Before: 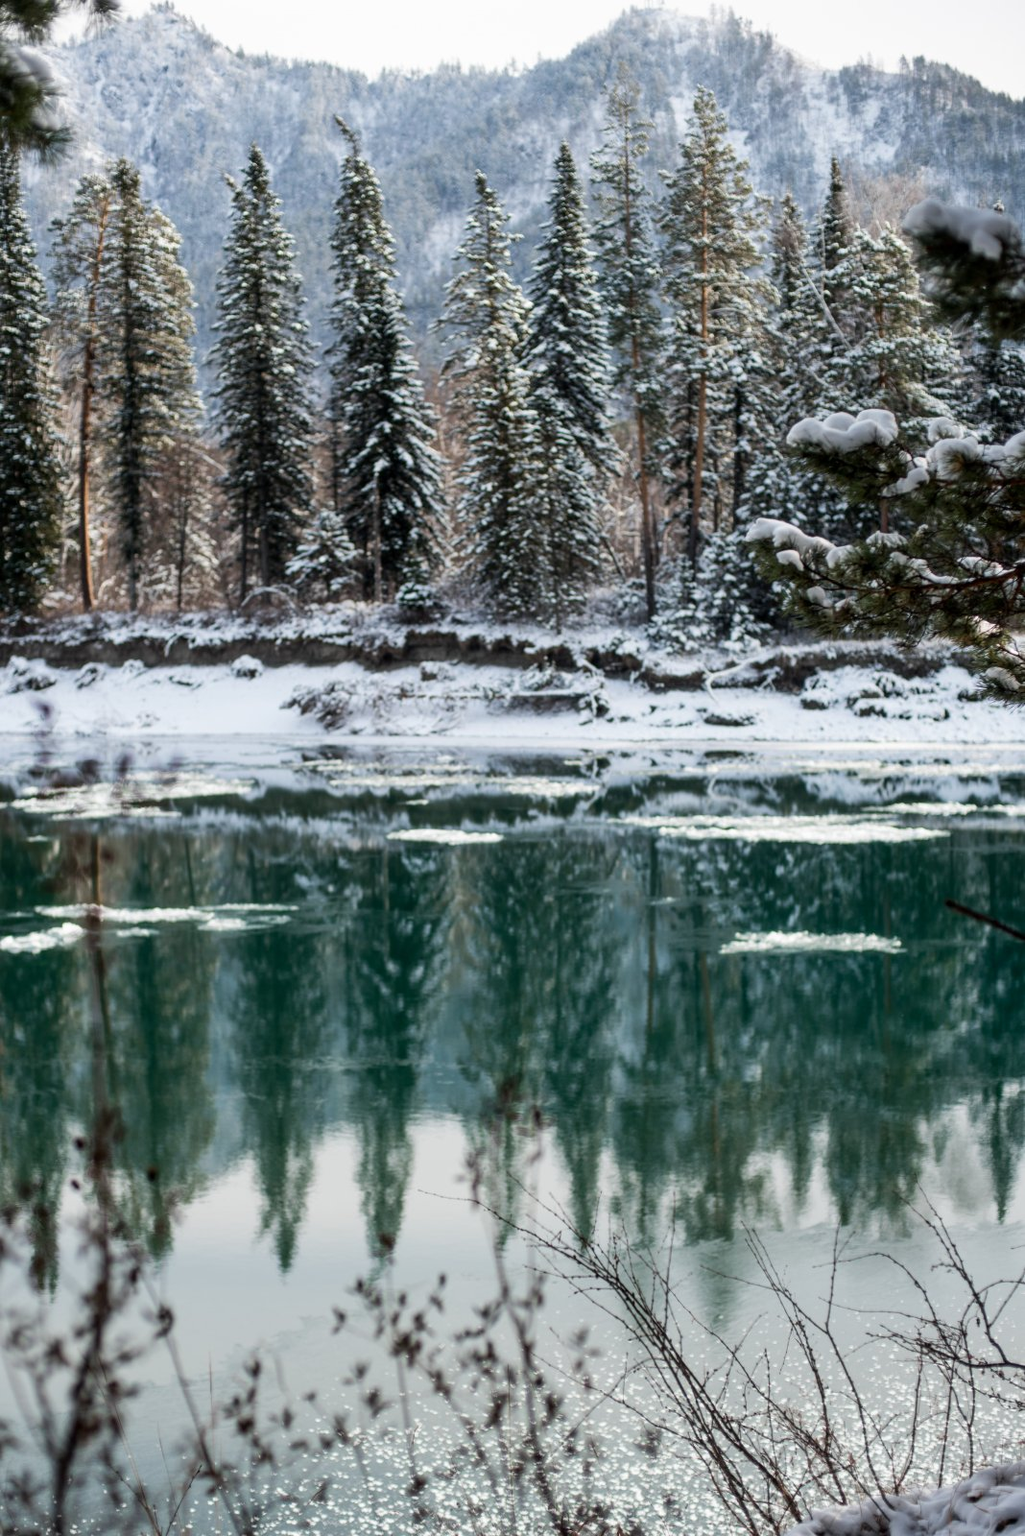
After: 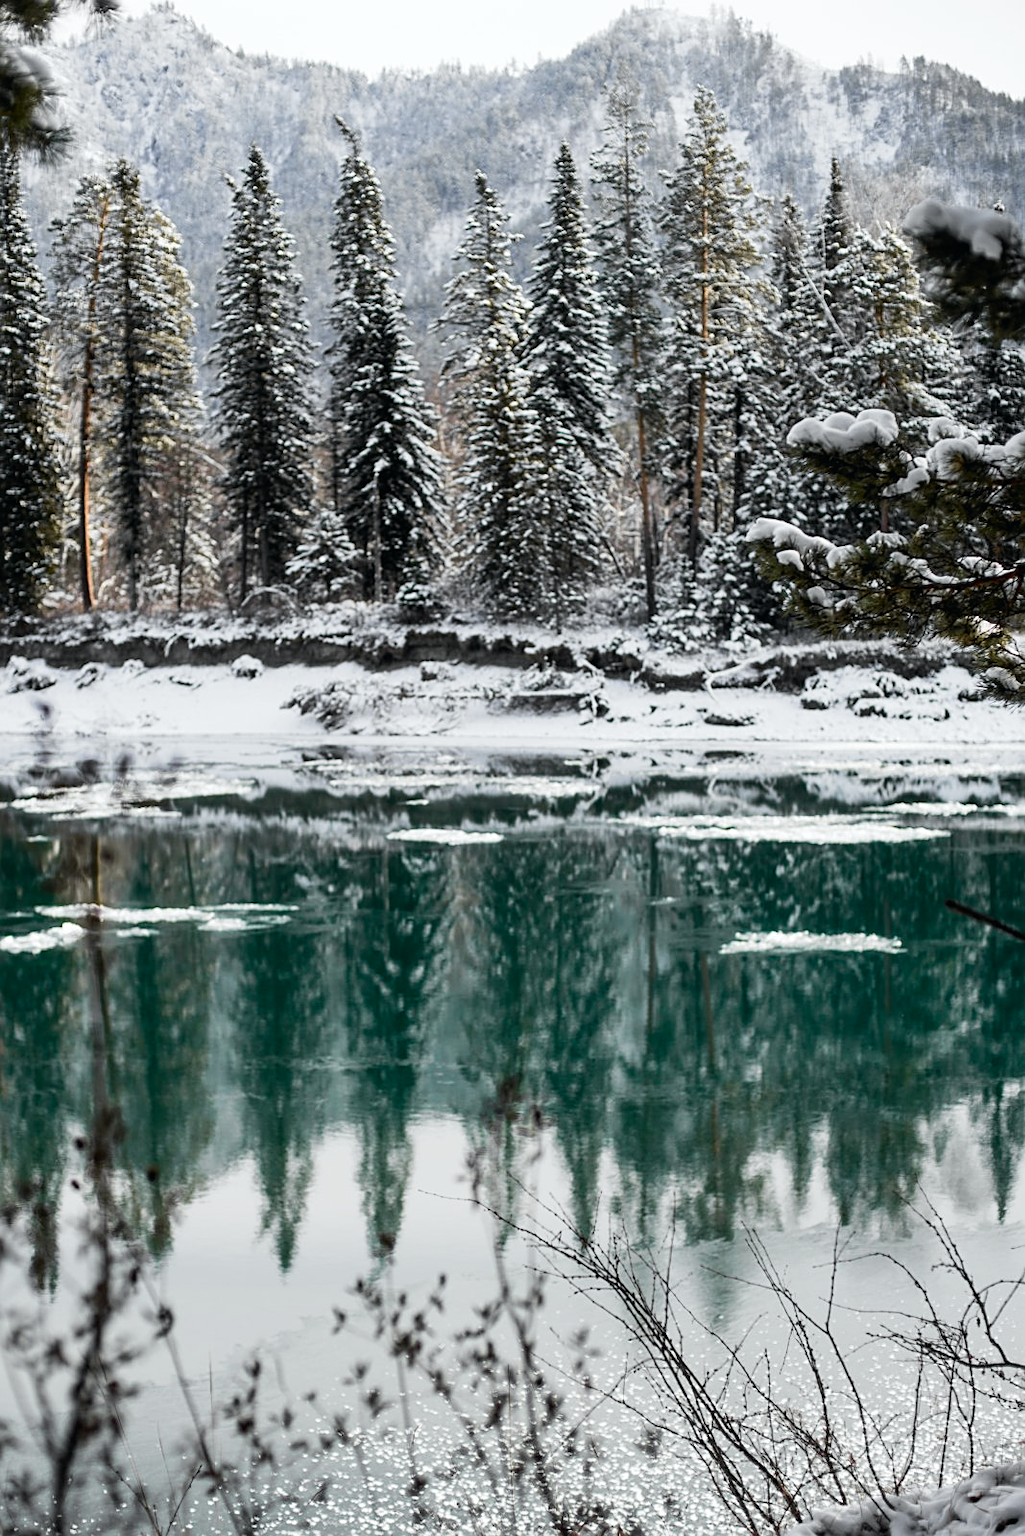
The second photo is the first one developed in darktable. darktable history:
sharpen: on, module defaults
tone curve: curves: ch0 [(0, 0.009) (0.037, 0.035) (0.131, 0.126) (0.275, 0.28) (0.476, 0.514) (0.617, 0.667) (0.704, 0.759) (0.813, 0.863) (0.911, 0.931) (0.997, 1)]; ch1 [(0, 0) (0.318, 0.271) (0.444, 0.438) (0.493, 0.496) (0.508, 0.5) (0.534, 0.535) (0.57, 0.582) (0.65, 0.664) (0.746, 0.764) (1, 1)]; ch2 [(0, 0) (0.246, 0.24) (0.36, 0.381) (0.415, 0.434) (0.476, 0.492) (0.502, 0.499) (0.522, 0.518) (0.533, 0.534) (0.586, 0.598) (0.634, 0.643) (0.706, 0.717) (0.853, 0.83) (1, 0.951)], color space Lab, independent channels, preserve colors none
